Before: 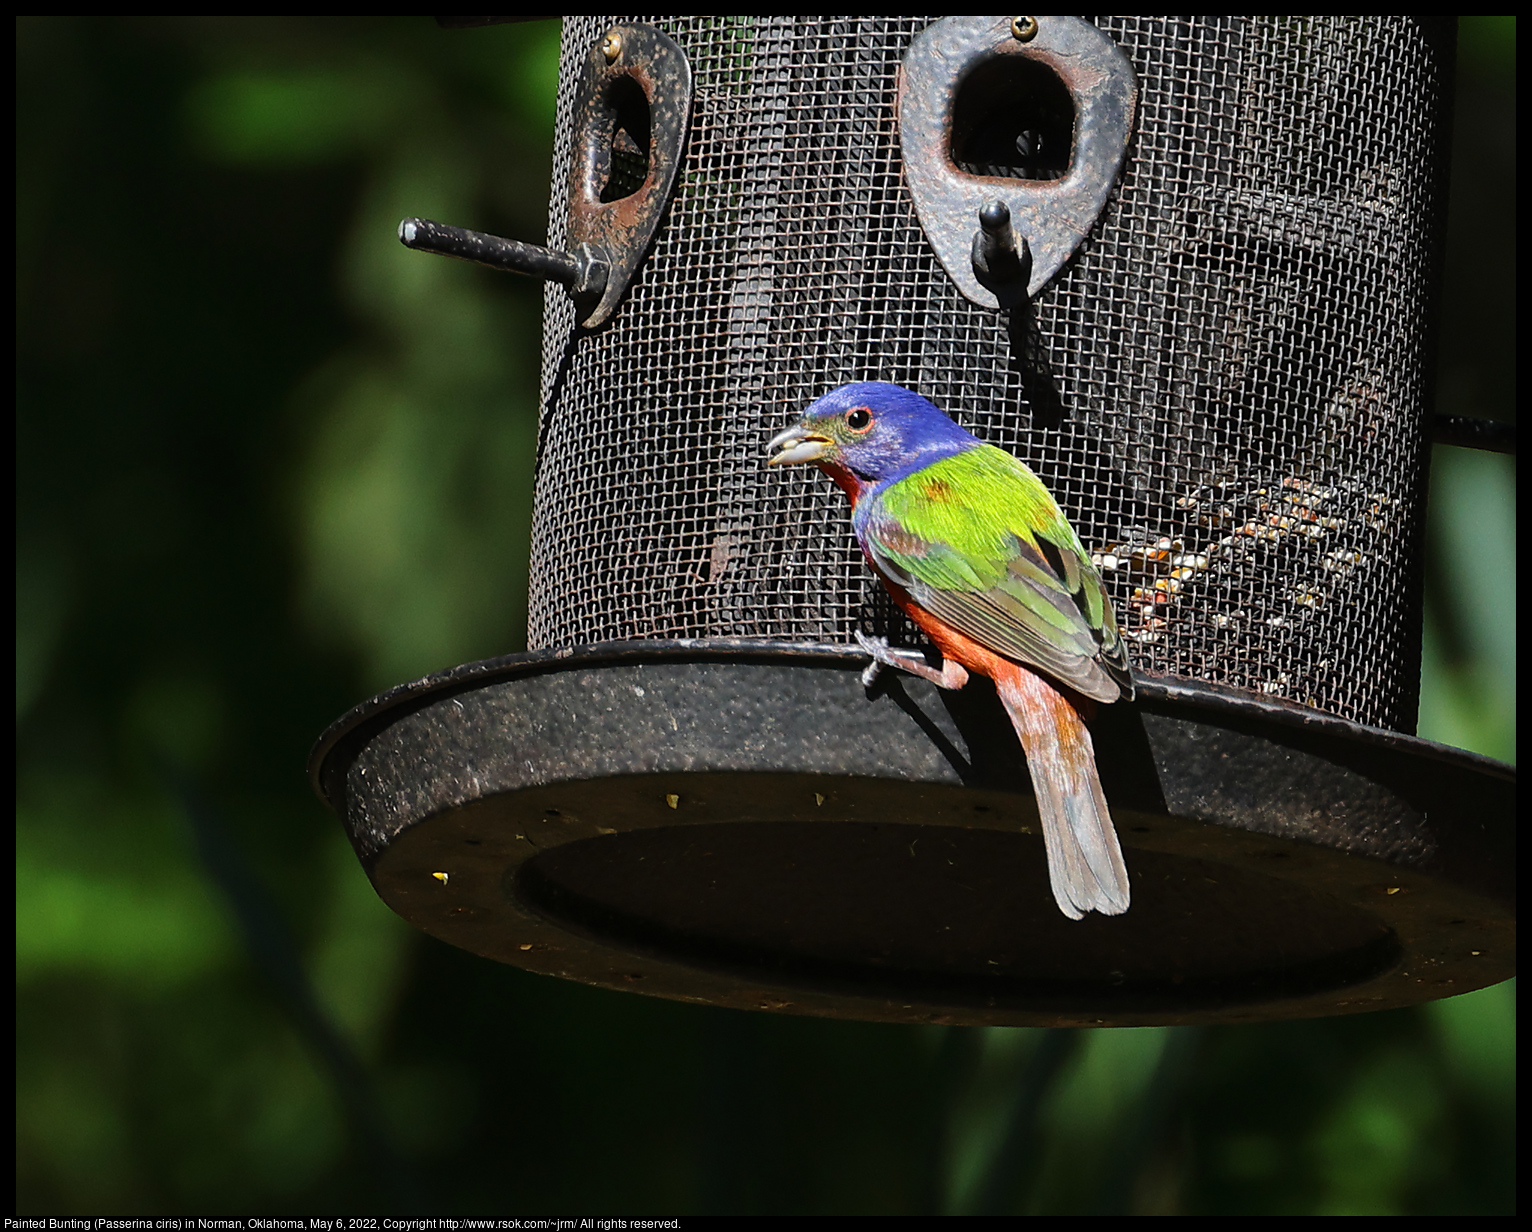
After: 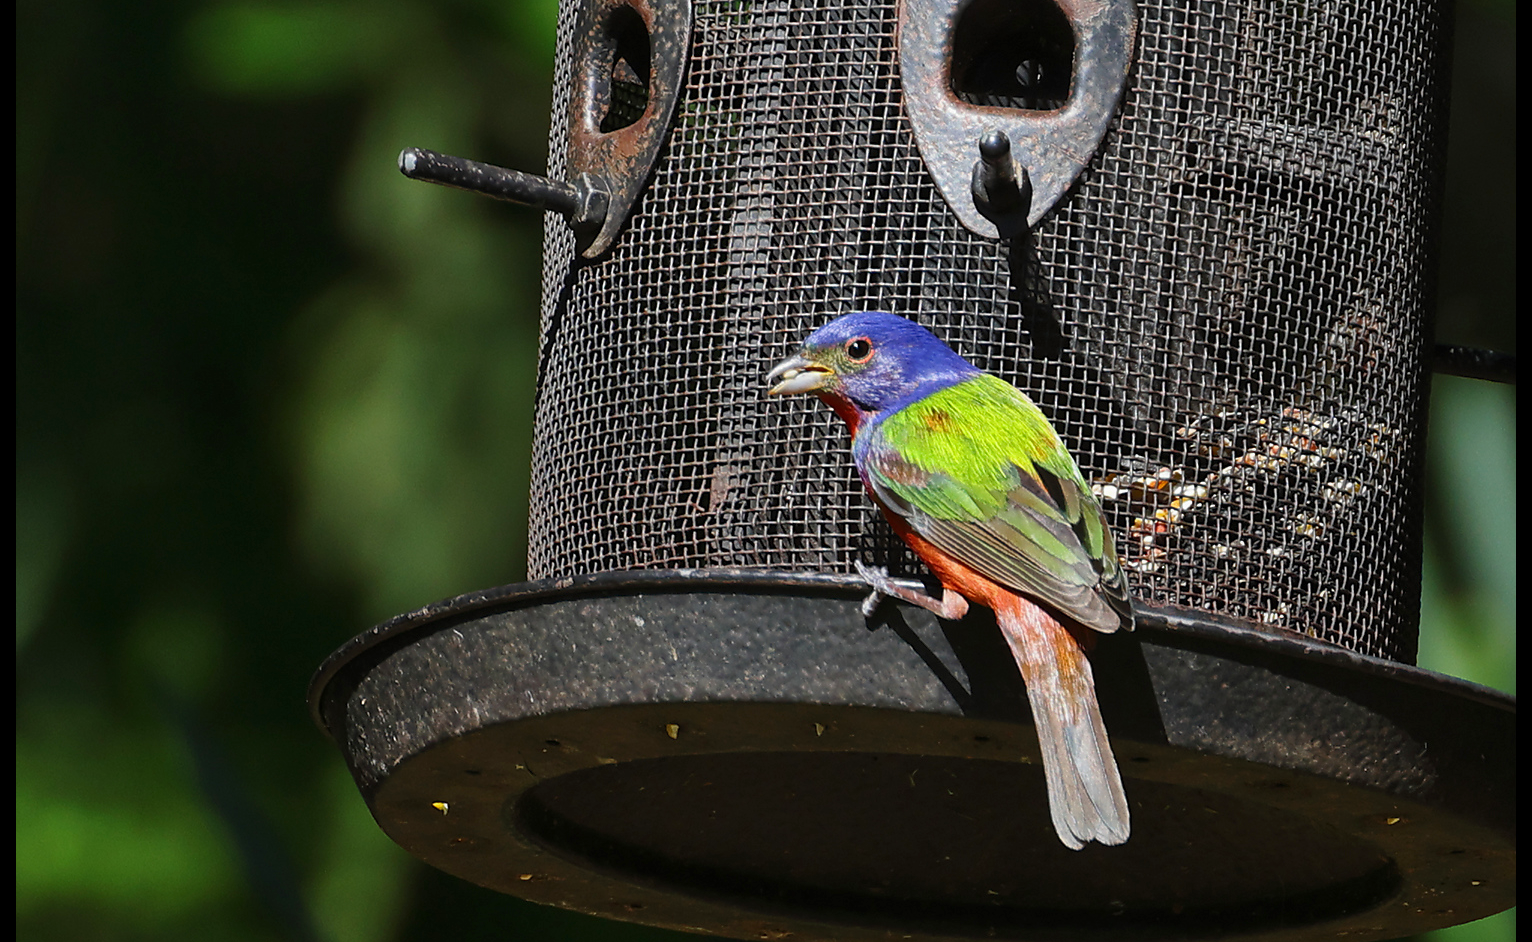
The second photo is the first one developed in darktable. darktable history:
tone equalizer: -8 EV 0.281 EV, -7 EV 0.42 EV, -6 EV 0.399 EV, -5 EV 0.255 EV, -3 EV -0.254 EV, -2 EV -0.442 EV, -1 EV -0.404 EV, +0 EV -0.254 EV
crop: top 5.717%, bottom 17.757%
levels: mode automatic, levels [0.062, 0.494, 0.925]
